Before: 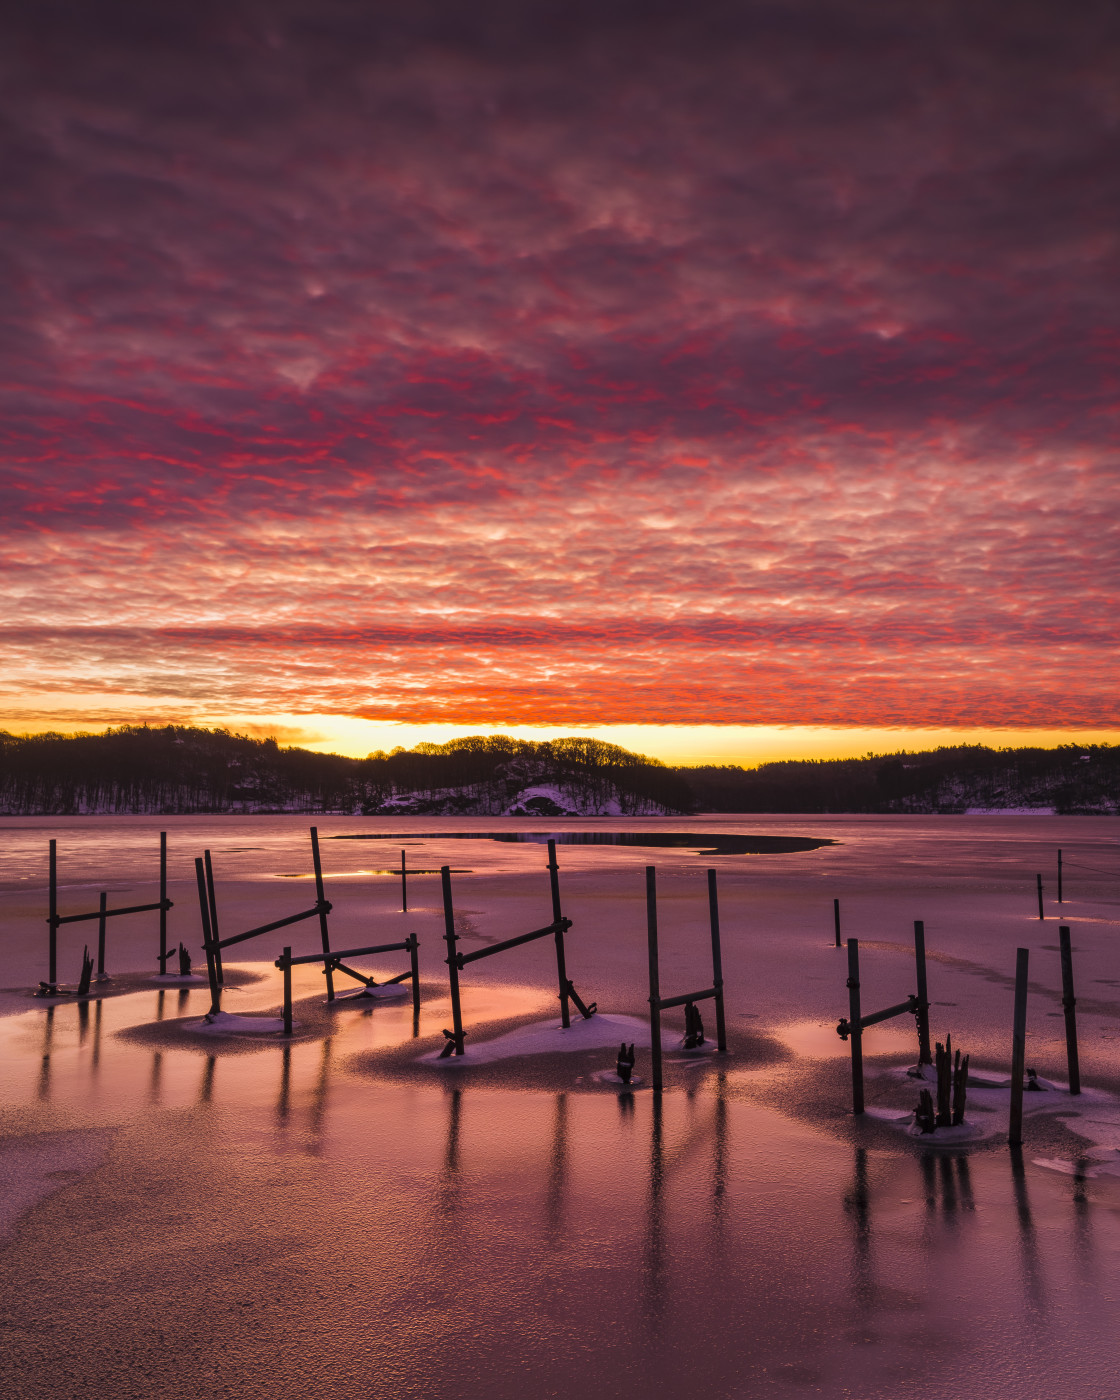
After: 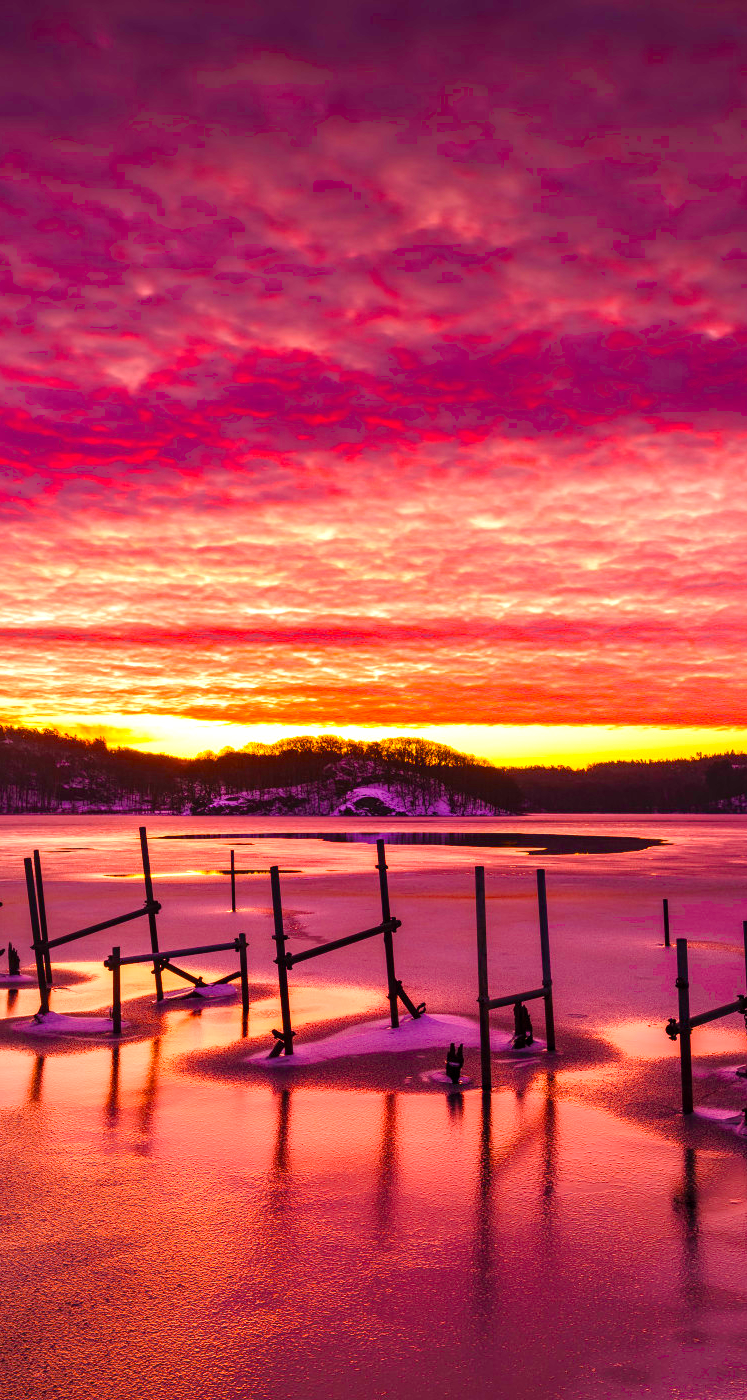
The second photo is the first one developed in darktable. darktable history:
exposure: exposure 0.642 EV, compensate exposure bias true, compensate highlight preservation false
crop and rotate: left 15.294%, right 17.96%
color balance rgb: shadows lift › hue 86.63°, highlights gain › chroma 2.026%, highlights gain › hue 47.04°, linear chroma grading › global chroma 15.282%, perceptual saturation grading › global saturation 14.204%, perceptual saturation grading › highlights -30.871%, perceptual saturation grading › shadows 51.11%
color zones: curves: ch0 [(0.224, 0.526) (0.75, 0.5)]; ch1 [(0.055, 0.526) (0.224, 0.761) (0.377, 0.526) (0.75, 0.5)]
